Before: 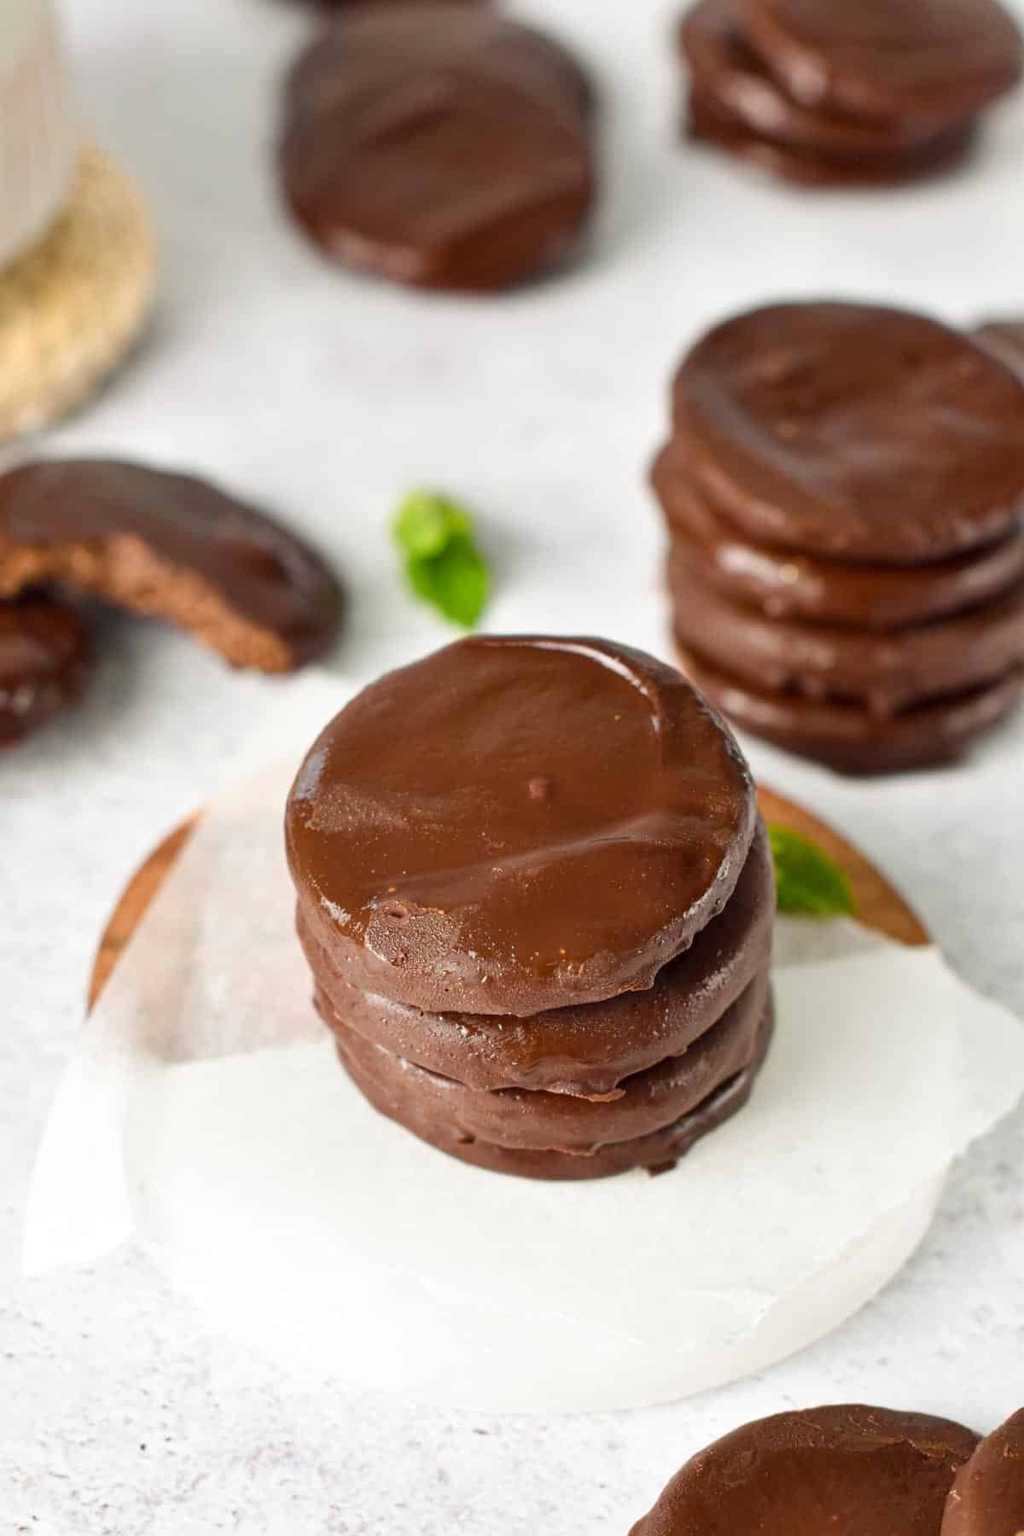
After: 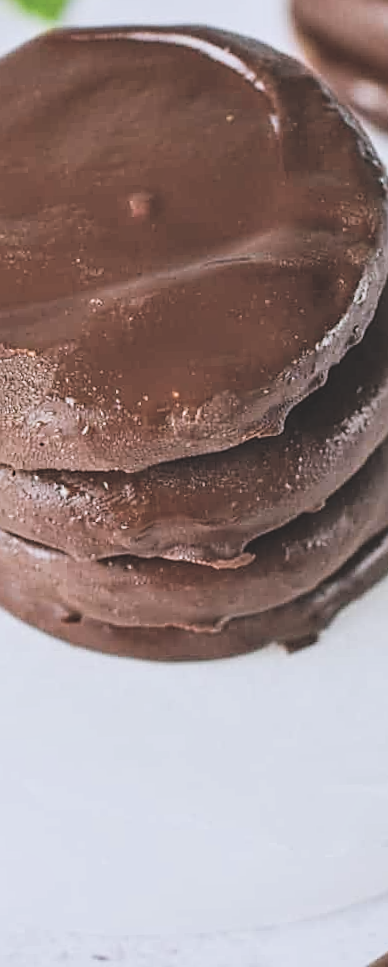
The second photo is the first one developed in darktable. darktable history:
rotate and perspective: rotation -2.12°, lens shift (vertical) 0.009, lens shift (horizontal) -0.008, automatic cropping original format, crop left 0.036, crop right 0.964, crop top 0.05, crop bottom 0.959
exposure: black level correction -0.062, exposure -0.05 EV, compensate highlight preservation false
white balance: red 0.967, blue 1.119, emerald 0.756
local contrast: detail 130%
crop: left 40.878%, top 39.176%, right 25.993%, bottom 3.081%
sharpen: on, module defaults
filmic rgb: black relative exposure -5 EV, hardness 2.88, contrast 1.3, highlights saturation mix -30%
tone equalizer: on, module defaults
